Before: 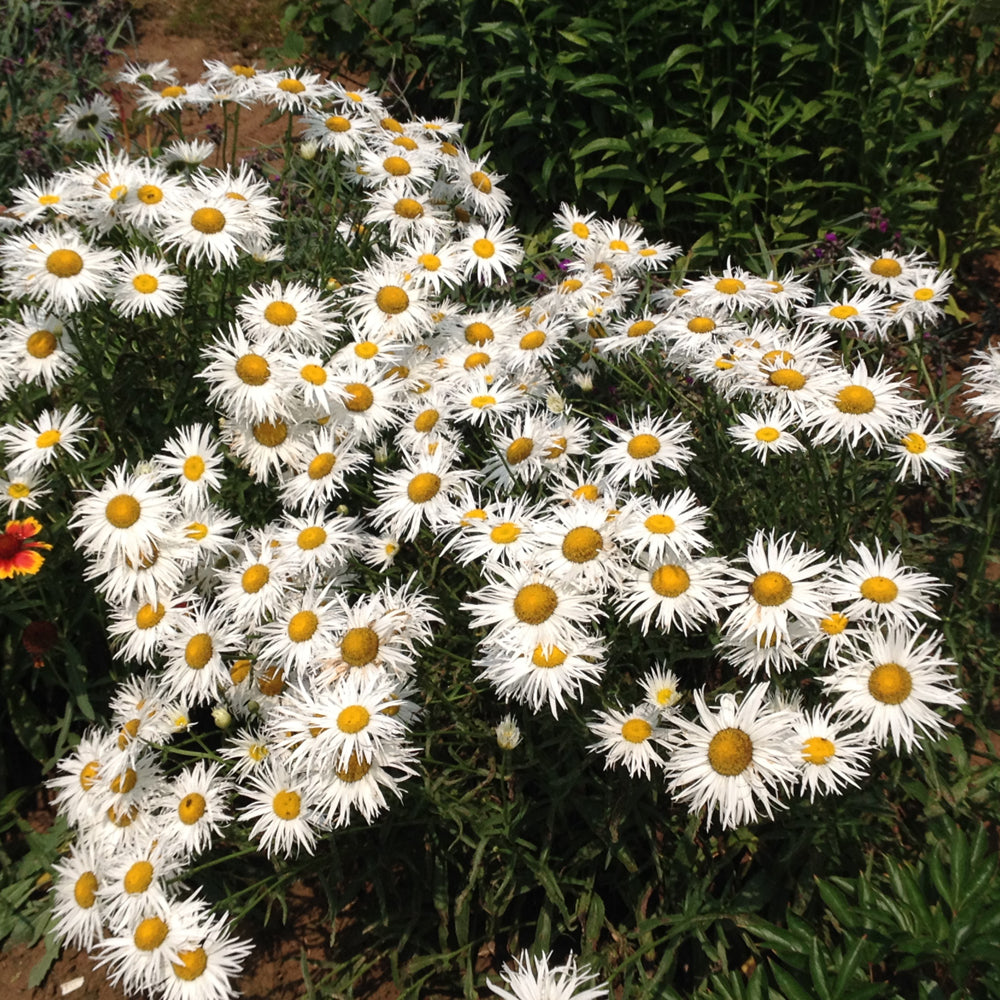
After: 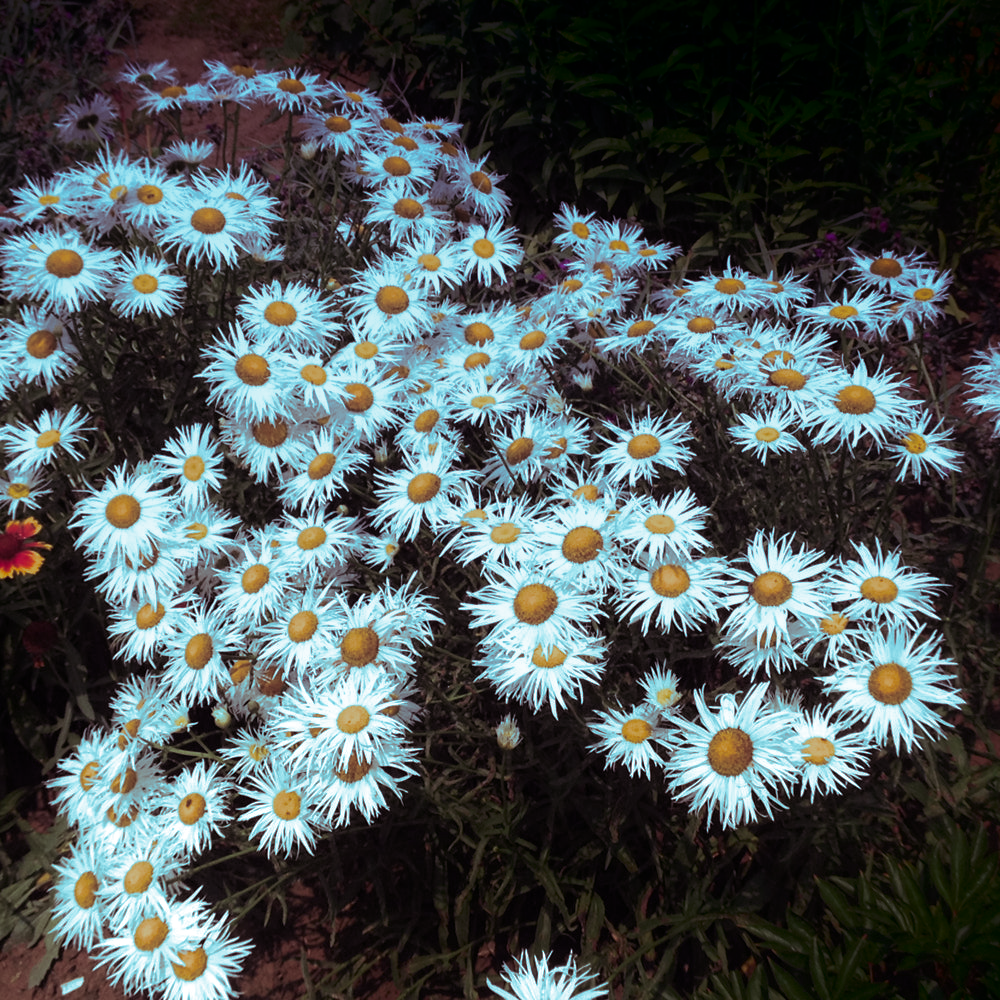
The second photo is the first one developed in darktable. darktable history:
color calibration: x 0.367, y 0.376, temperature 4372.25 K
graduated density: hue 238.83°, saturation 50%
shadows and highlights: shadows -70, highlights 35, soften with gaussian
split-toning: shadows › hue 327.6°, highlights › hue 198°, highlights › saturation 0.55, balance -21.25, compress 0%
